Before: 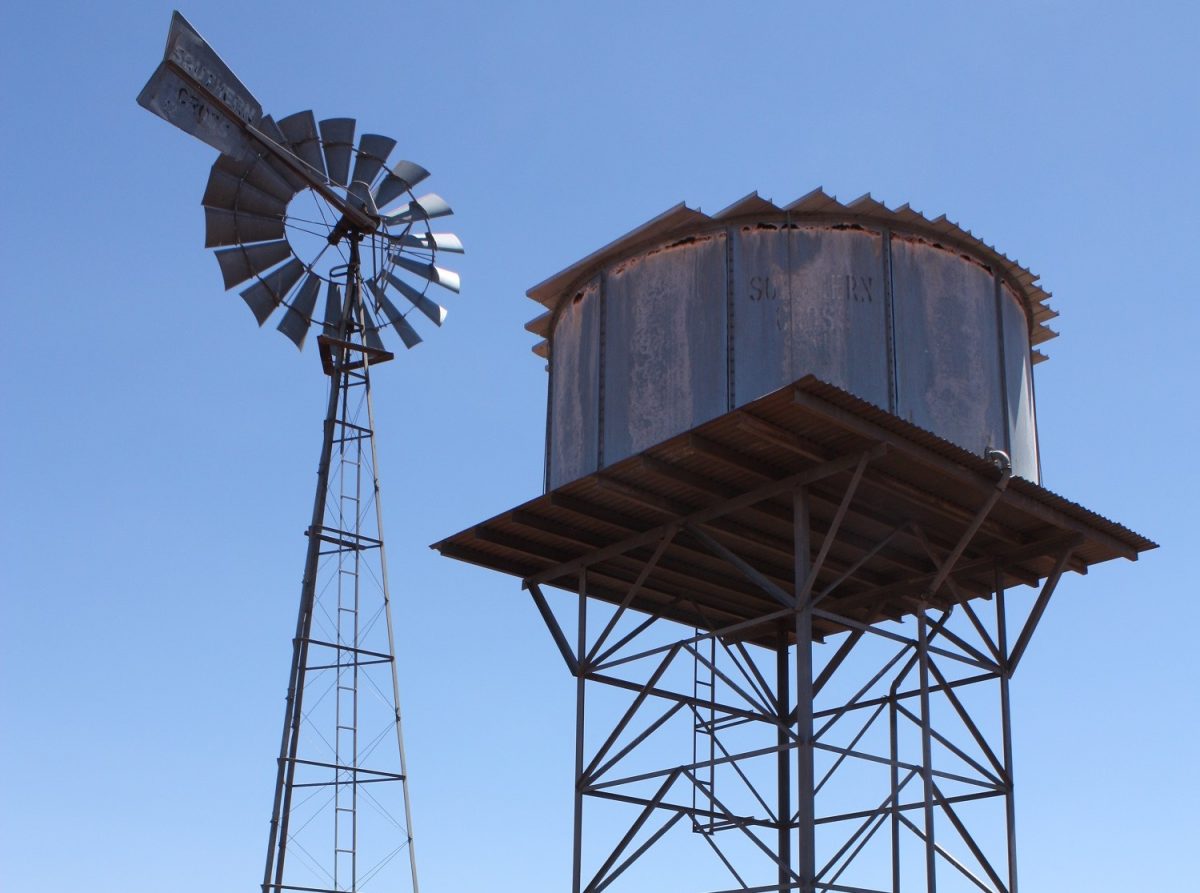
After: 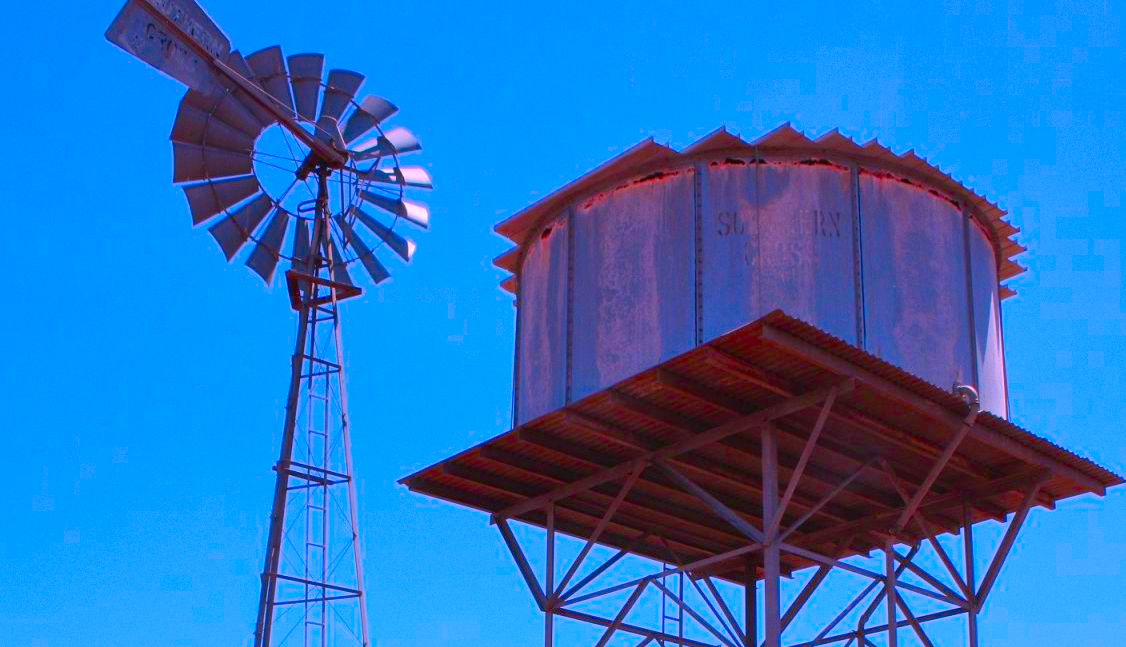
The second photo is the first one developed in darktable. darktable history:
color balance rgb: linear chroma grading › global chroma 15%, perceptual saturation grading › global saturation 30%
grain: coarseness 14.57 ISO, strength 8.8%
crop: left 2.737%, top 7.287%, right 3.421%, bottom 20.179%
color correction: highlights a* 19.5, highlights b* -11.53, saturation 1.69
shadows and highlights: on, module defaults
white balance: emerald 1
